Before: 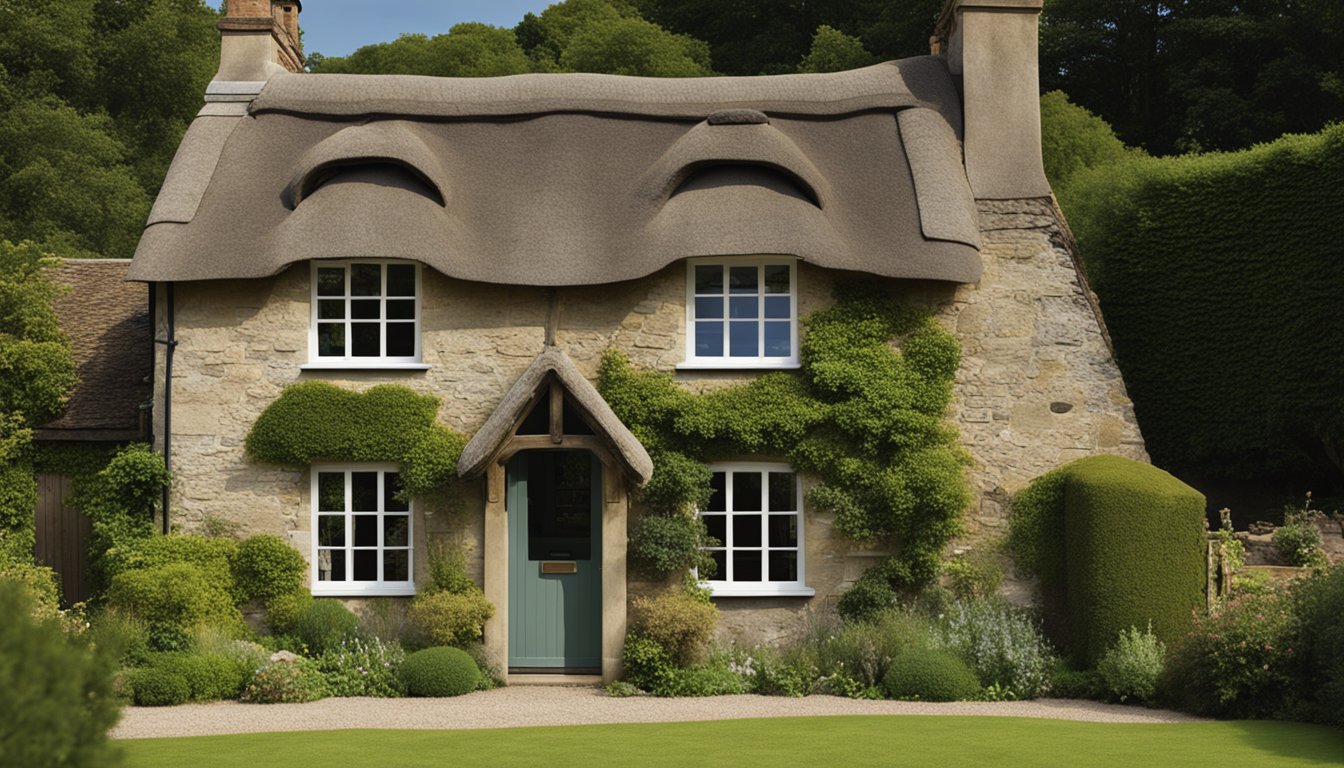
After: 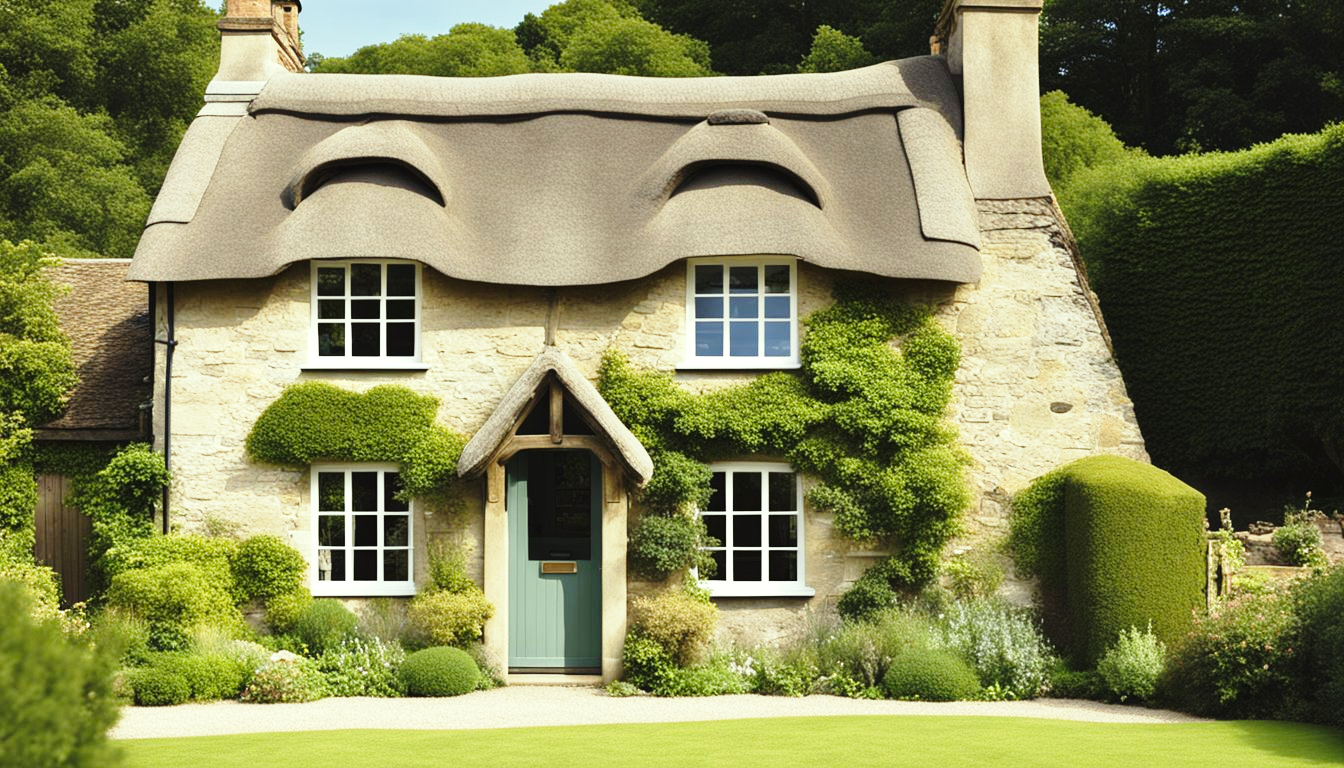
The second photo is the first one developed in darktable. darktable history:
exposure: black level correction 0, exposure 0.59 EV, compensate highlight preservation false
base curve: curves: ch0 [(0, 0) (0.028, 0.03) (0.121, 0.232) (0.46, 0.748) (0.859, 0.968) (1, 1)], preserve colors none
color correction: highlights a* -4.82, highlights b* 5.06, saturation 0.953
